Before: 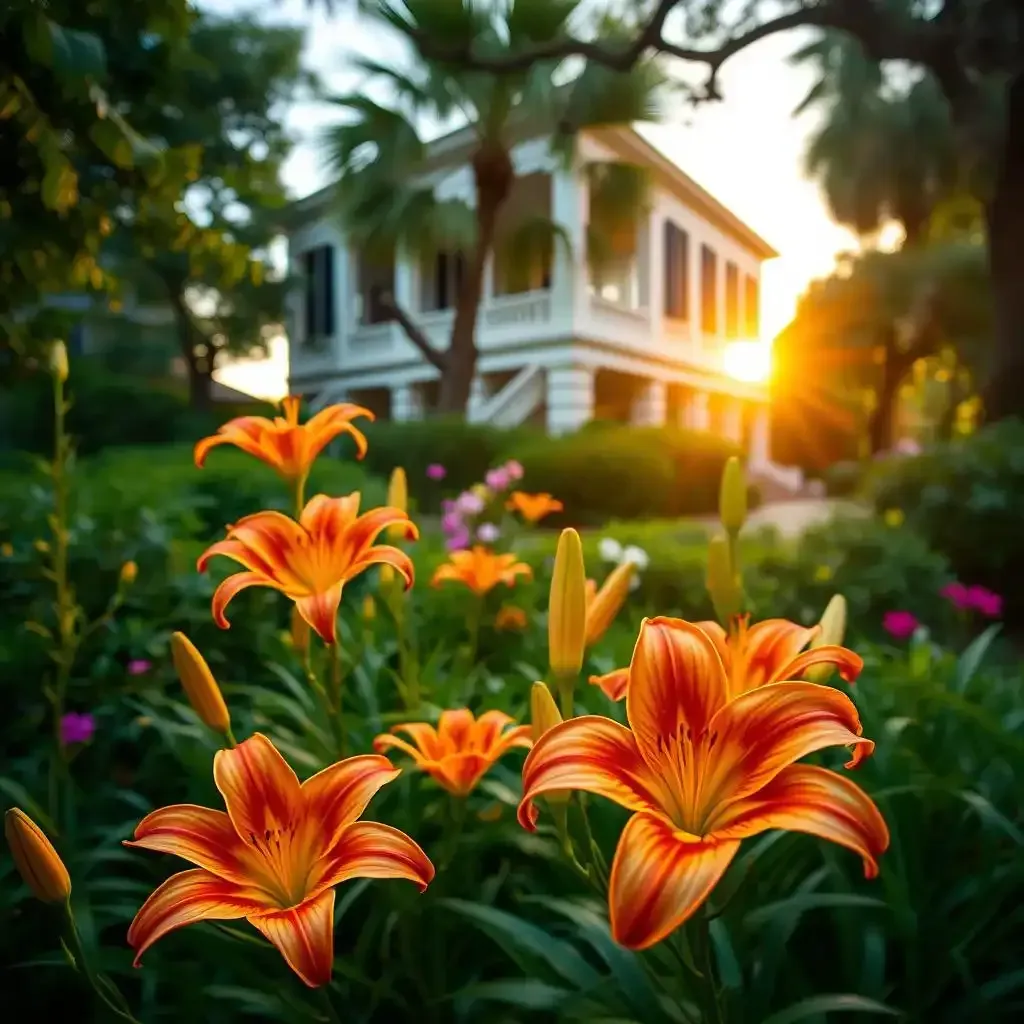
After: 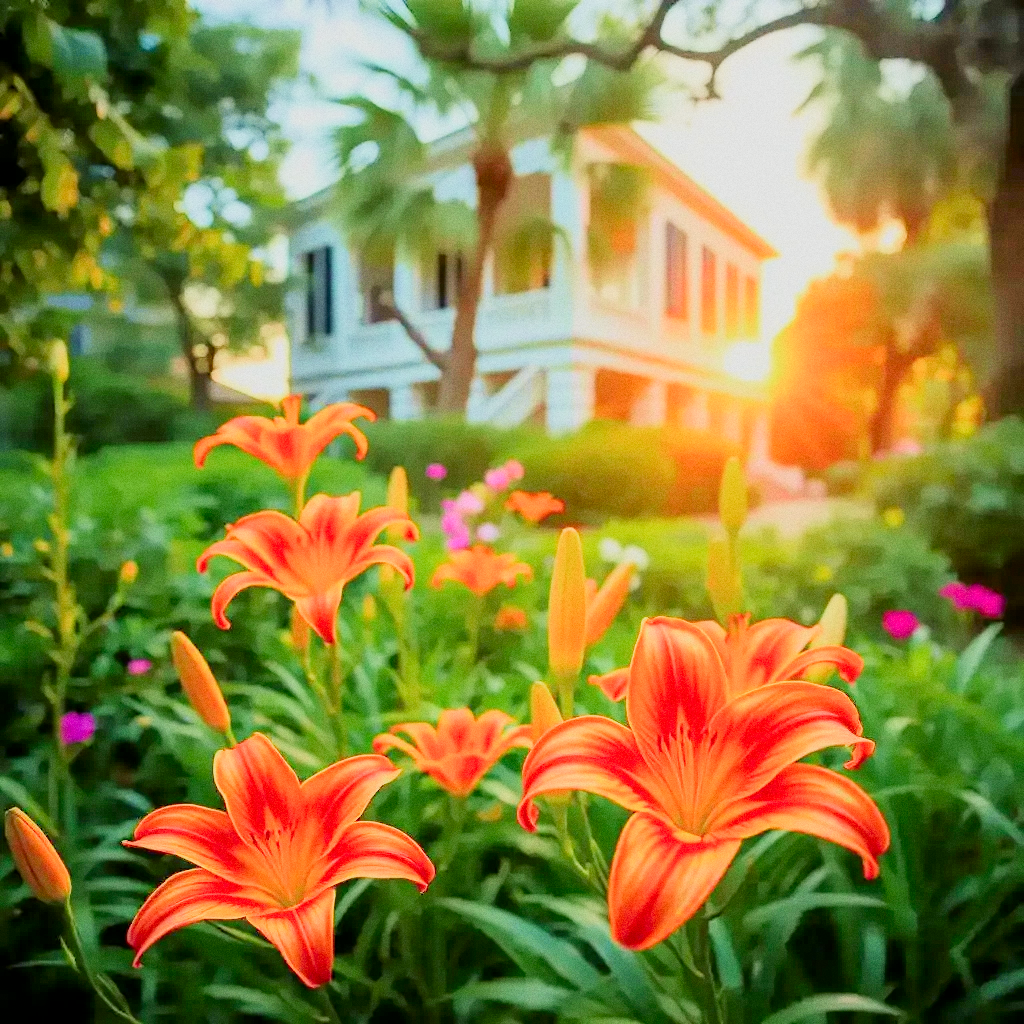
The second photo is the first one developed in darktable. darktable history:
filmic rgb: middle gray luminance 3.44%, black relative exposure -5.92 EV, white relative exposure 6.33 EV, threshold 6 EV, dynamic range scaling 22.4%, target black luminance 0%, hardness 2.33, latitude 45.85%, contrast 0.78, highlights saturation mix 100%, shadows ↔ highlights balance 0.033%, add noise in highlights 0, preserve chrominance max RGB, color science v3 (2019), use custom middle-gray values true, iterations of high-quality reconstruction 0, contrast in highlights soft, enable highlight reconstruction true
white balance: emerald 1
tone curve: curves: ch0 [(0, 0) (0.091, 0.066) (0.184, 0.16) (0.491, 0.519) (0.748, 0.765) (1, 0.919)]; ch1 [(0, 0) (0.179, 0.173) (0.322, 0.32) (0.424, 0.424) (0.502, 0.5) (0.56, 0.575) (0.631, 0.675) (0.777, 0.806) (1, 1)]; ch2 [(0, 0) (0.434, 0.447) (0.497, 0.498) (0.539, 0.566) (0.676, 0.691) (1, 1)], color space Lab, independent channels, preserve colors none
grain: coarseness 0.47 ISO
